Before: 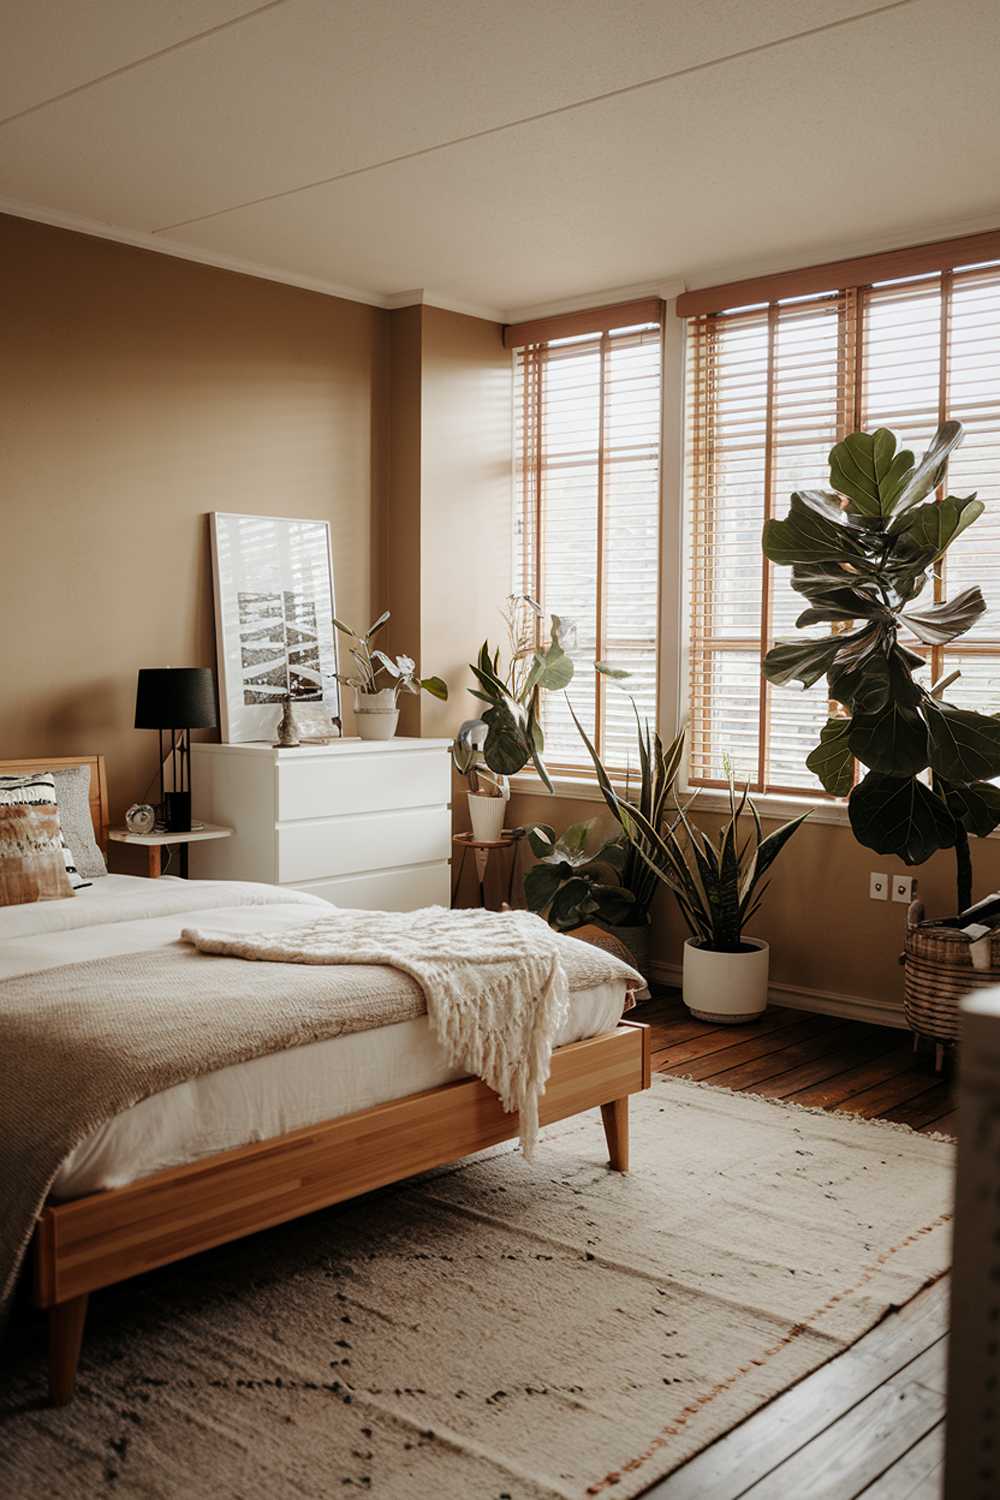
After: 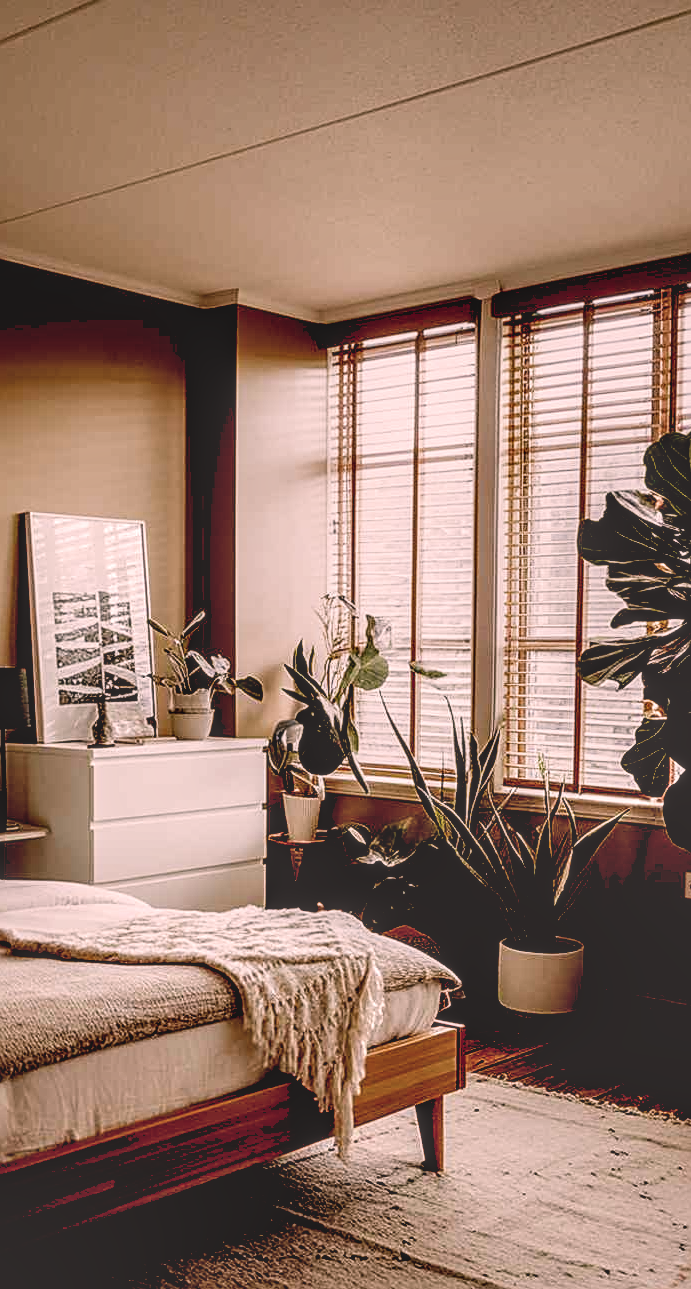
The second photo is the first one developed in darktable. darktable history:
color correction: highlights a* 12.63, highlights b* 5.58
exposure: black level correction 0.057, compensate highlight preservation false
sharpen: on, module defaults
filmic rgb: middle gray luminance 9.1%, black relative exposure -10.68 EV, white relative exposure 3.44 EV, target black luminance 0%, hardness 5.95, latitude 59.48%, contrast 1.089, highlights saturation mix 3.69%, shadows ↔ highlights balance 29.08%, preserve chrominance no, color science v4 (2020), contrast in shadows soft
crop: left 18.52%, right 12.285%, bottom 14.032%
tone curve: curves: ch0 [(0, 0.211) (0.15, 0.25) (1, 0.953)], preserve colors none
local contrast: highlights 3%, shadows 0%, detail 182%
